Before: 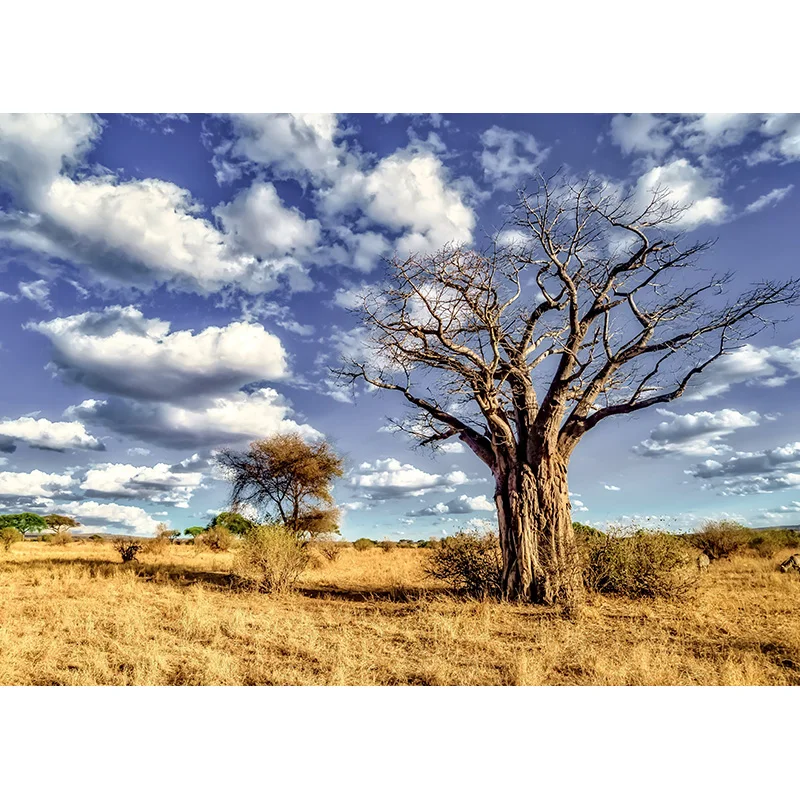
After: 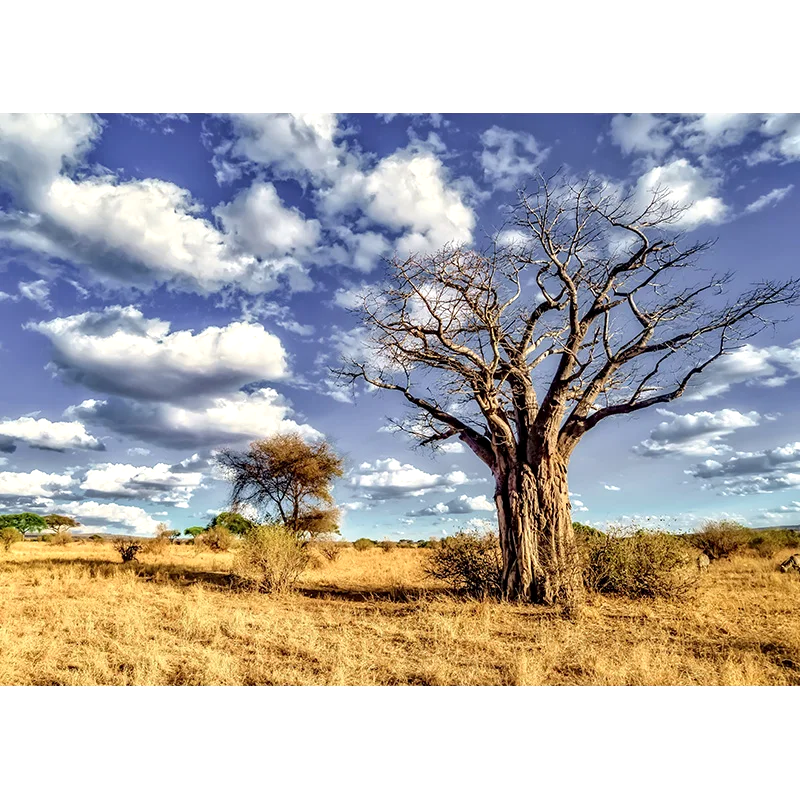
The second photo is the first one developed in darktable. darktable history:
exposure: black level correction 0.001, exposure 0.143 EV, compensate highlight preservation false
